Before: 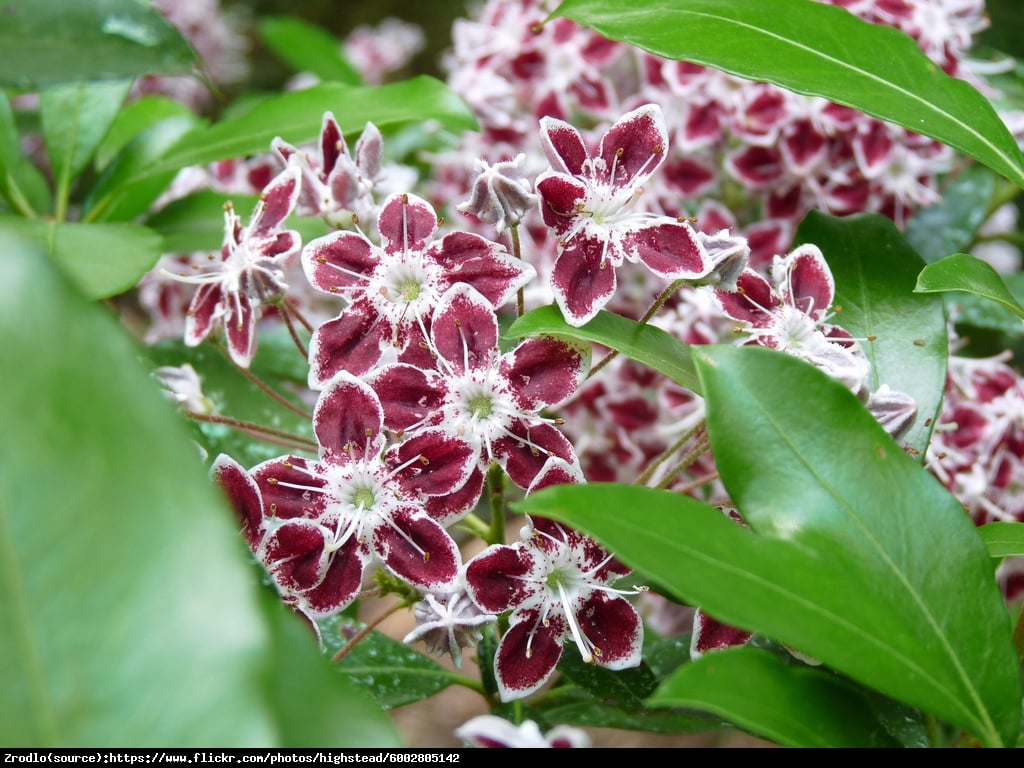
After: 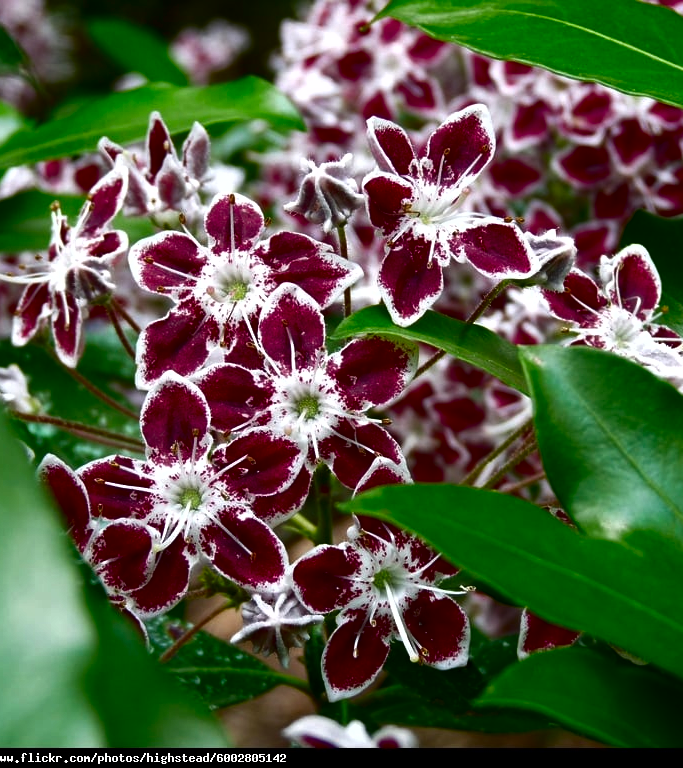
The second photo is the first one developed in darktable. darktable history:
crop: left 16.905%, right 16.378%
exposure: exposure 0.189 EV, compensate exposure bias true, compensate highlight preservation false
contrast brightness saturation: contrast 0.085, brightness -0.588, saturation 0.167
shadows and highlights: shadows 20.91, highlights -82.75, soften with gaussian
